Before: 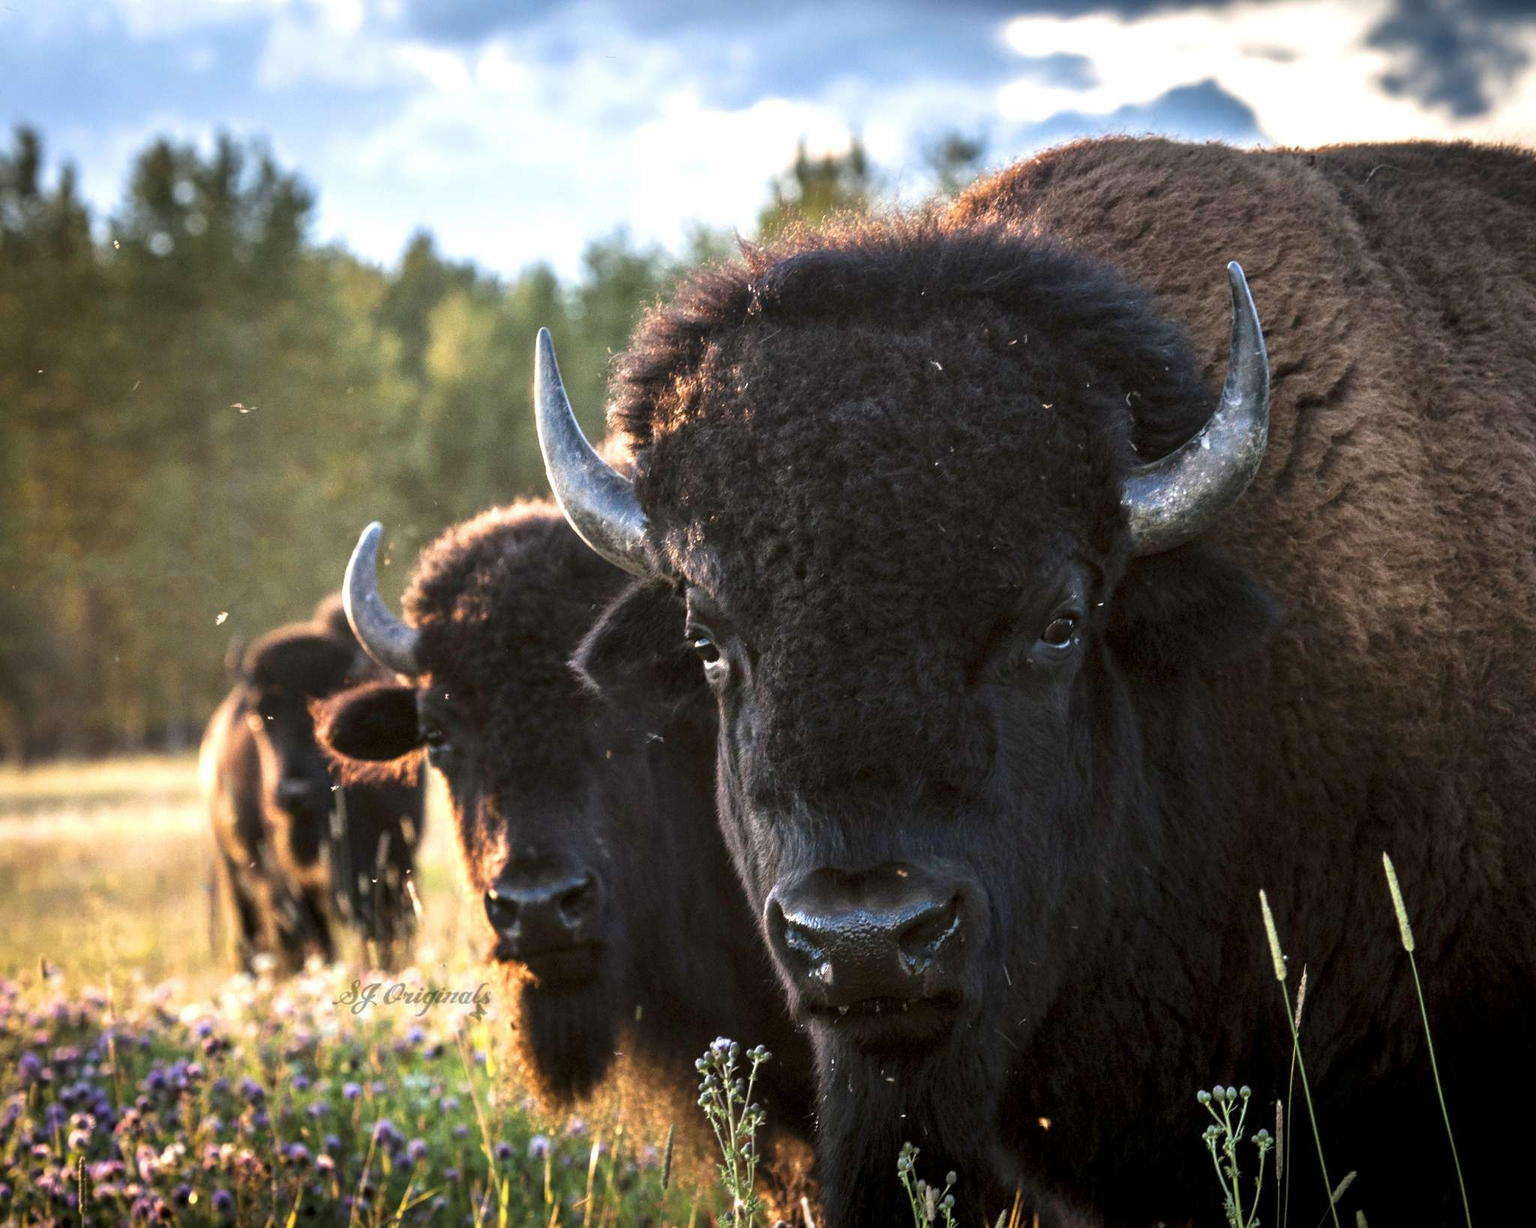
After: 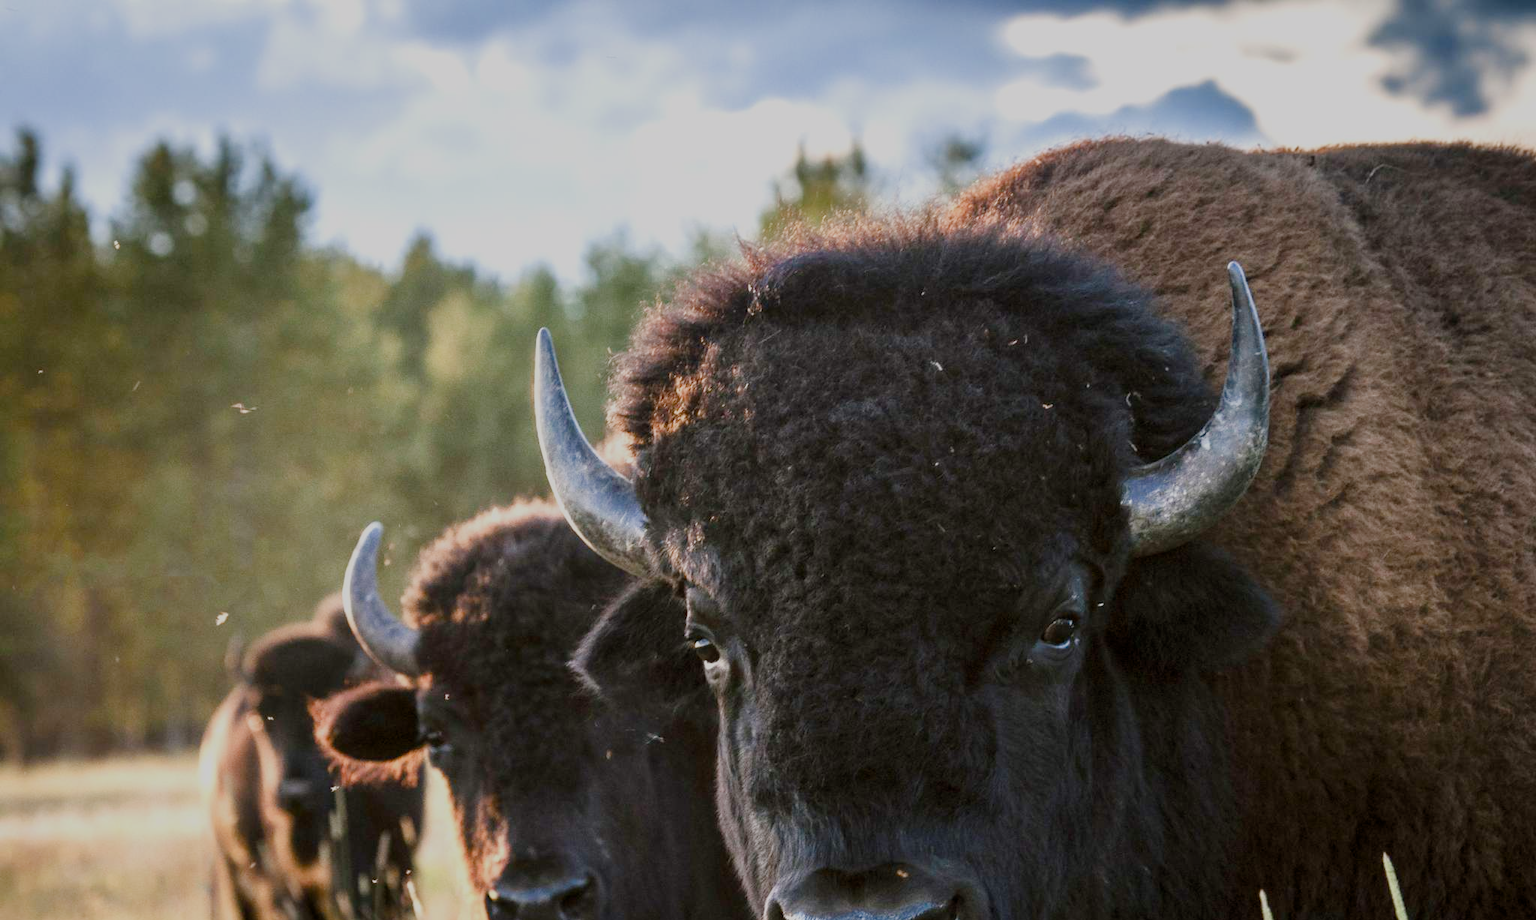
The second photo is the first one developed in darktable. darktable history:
crop: bottom 24.967%
filmic rgb: black relative exposure -16 EV, white relative exposure 6.12 EV, hardness 5.22
color balance rgb: shadows lift › chroma 1%, shadows lift › hue 113°, highlights gain › chroma 0.2%, highlights gain › hue 333°, perceptual saturation grading › global saturation 20%, perceptual saturation grading › highlights -50%, perceptual saturation grading › shadows 25%, contrast -10%
